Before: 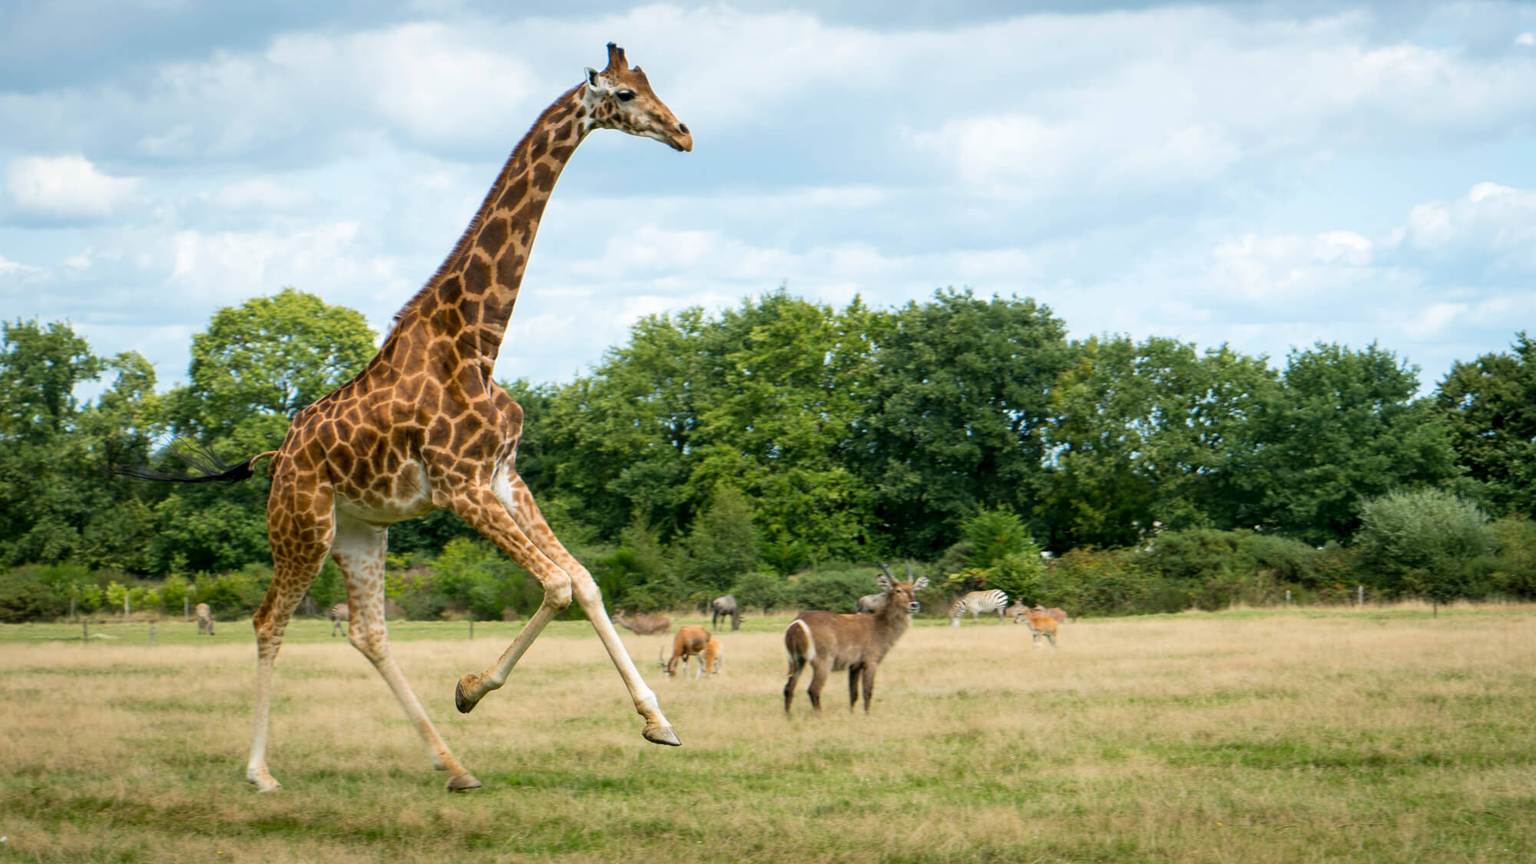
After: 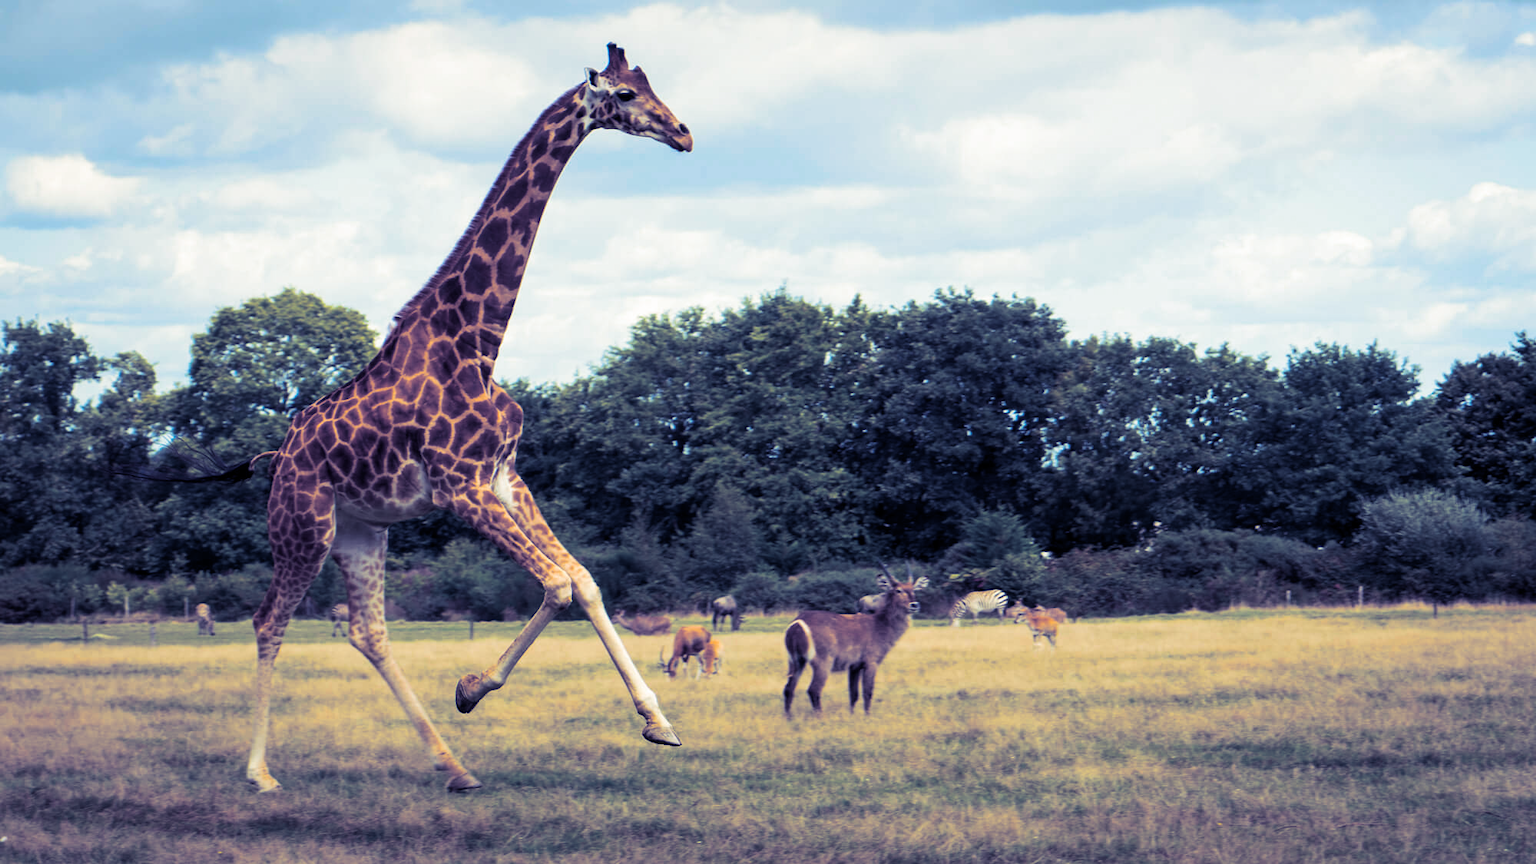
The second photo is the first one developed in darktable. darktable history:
split-toning: shadows › hue 242.67°, shadows › saturation 0.733, highlights › hue 45.33°, highlights › saturation 0.667, balance -53.304, compress 21.15%
color balance rgb: perceptual saturation grading › global saturation 25%, global vibrance 10%
